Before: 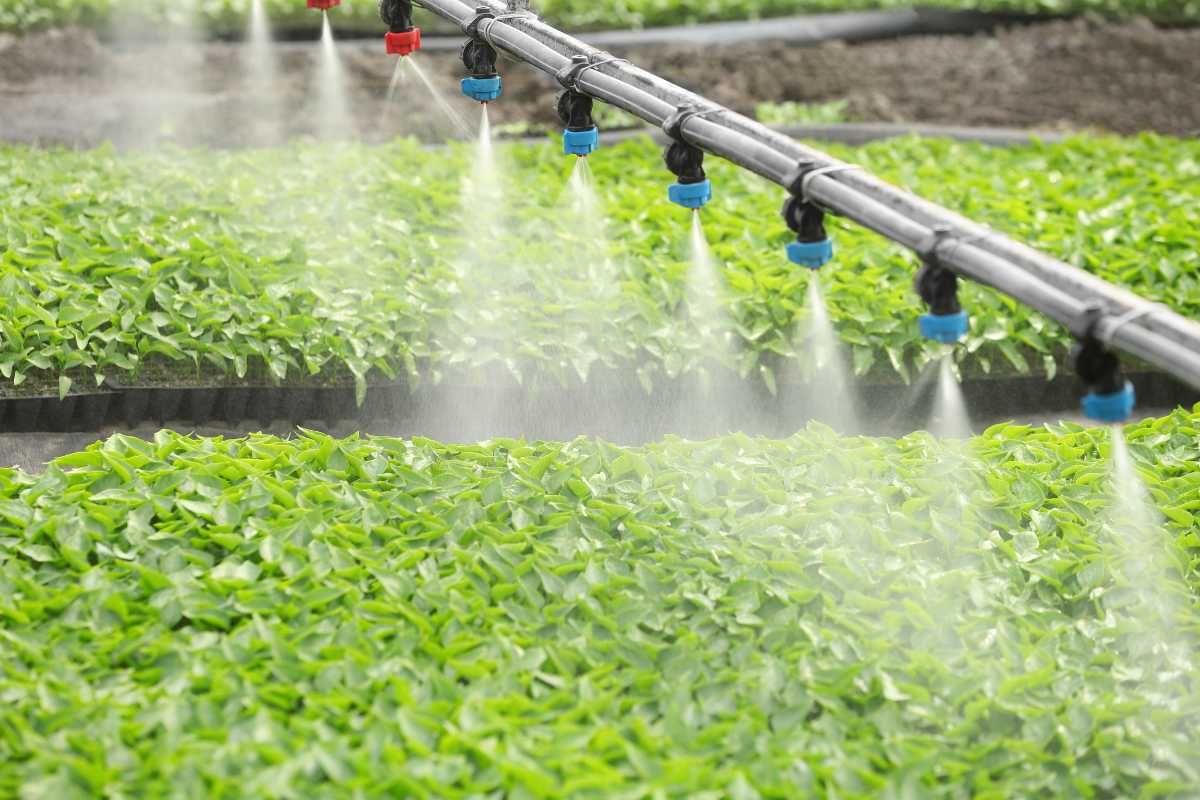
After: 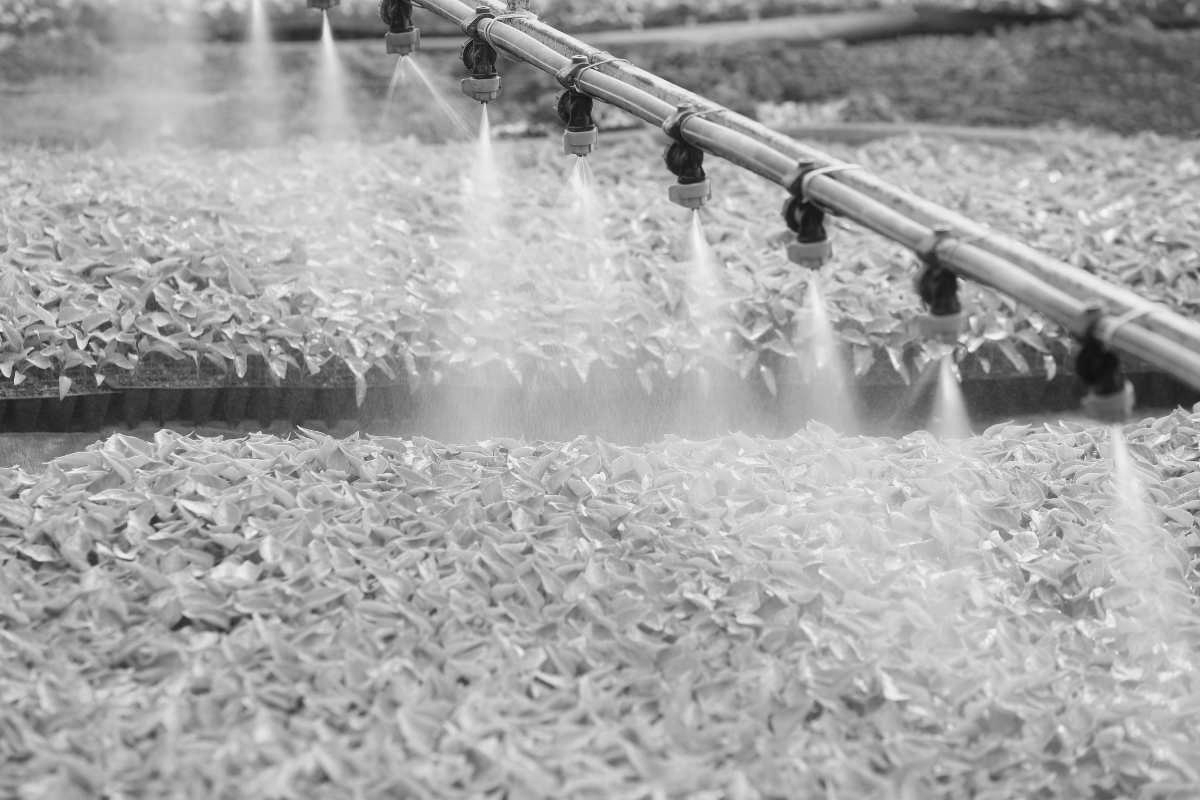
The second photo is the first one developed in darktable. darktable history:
monochrome: a -92.57, b 58.91
